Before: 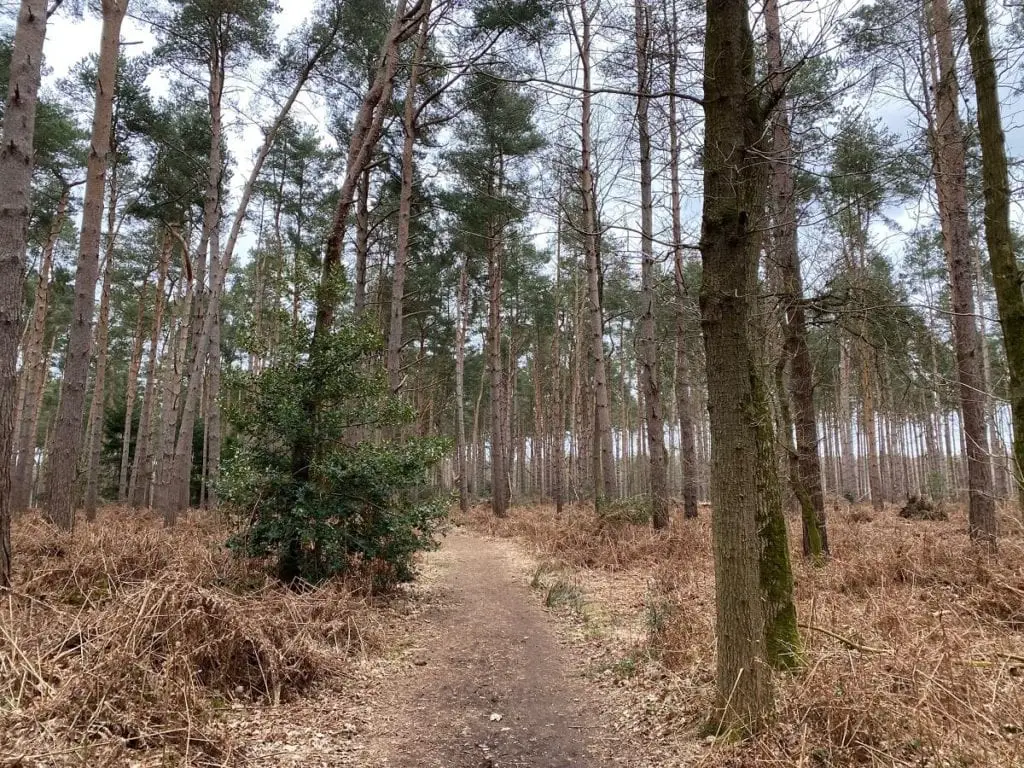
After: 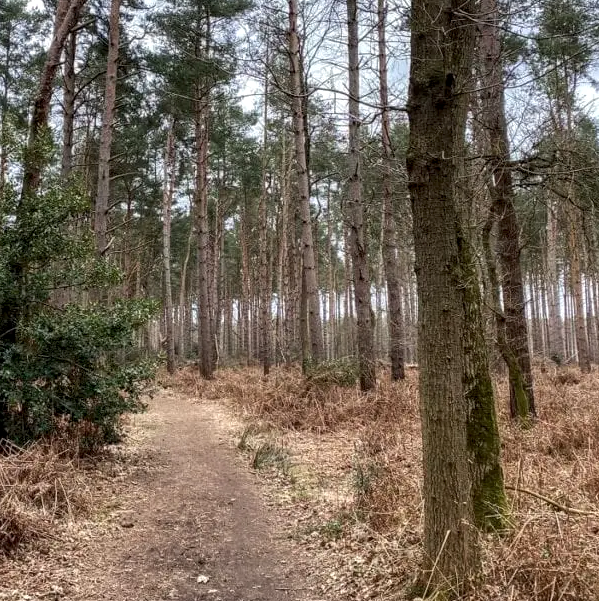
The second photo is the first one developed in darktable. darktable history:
local contrast: detail 130%
tone equalizer: edges refinement/feathering 500, mask exposure compensation -1.57 EV, preserve details no
exposure: compensate exposure bias true, compensate highlight preservation false
crop and rotate: left 28.657%, top 17.991%, right 12.765%, bottom 3.674%
